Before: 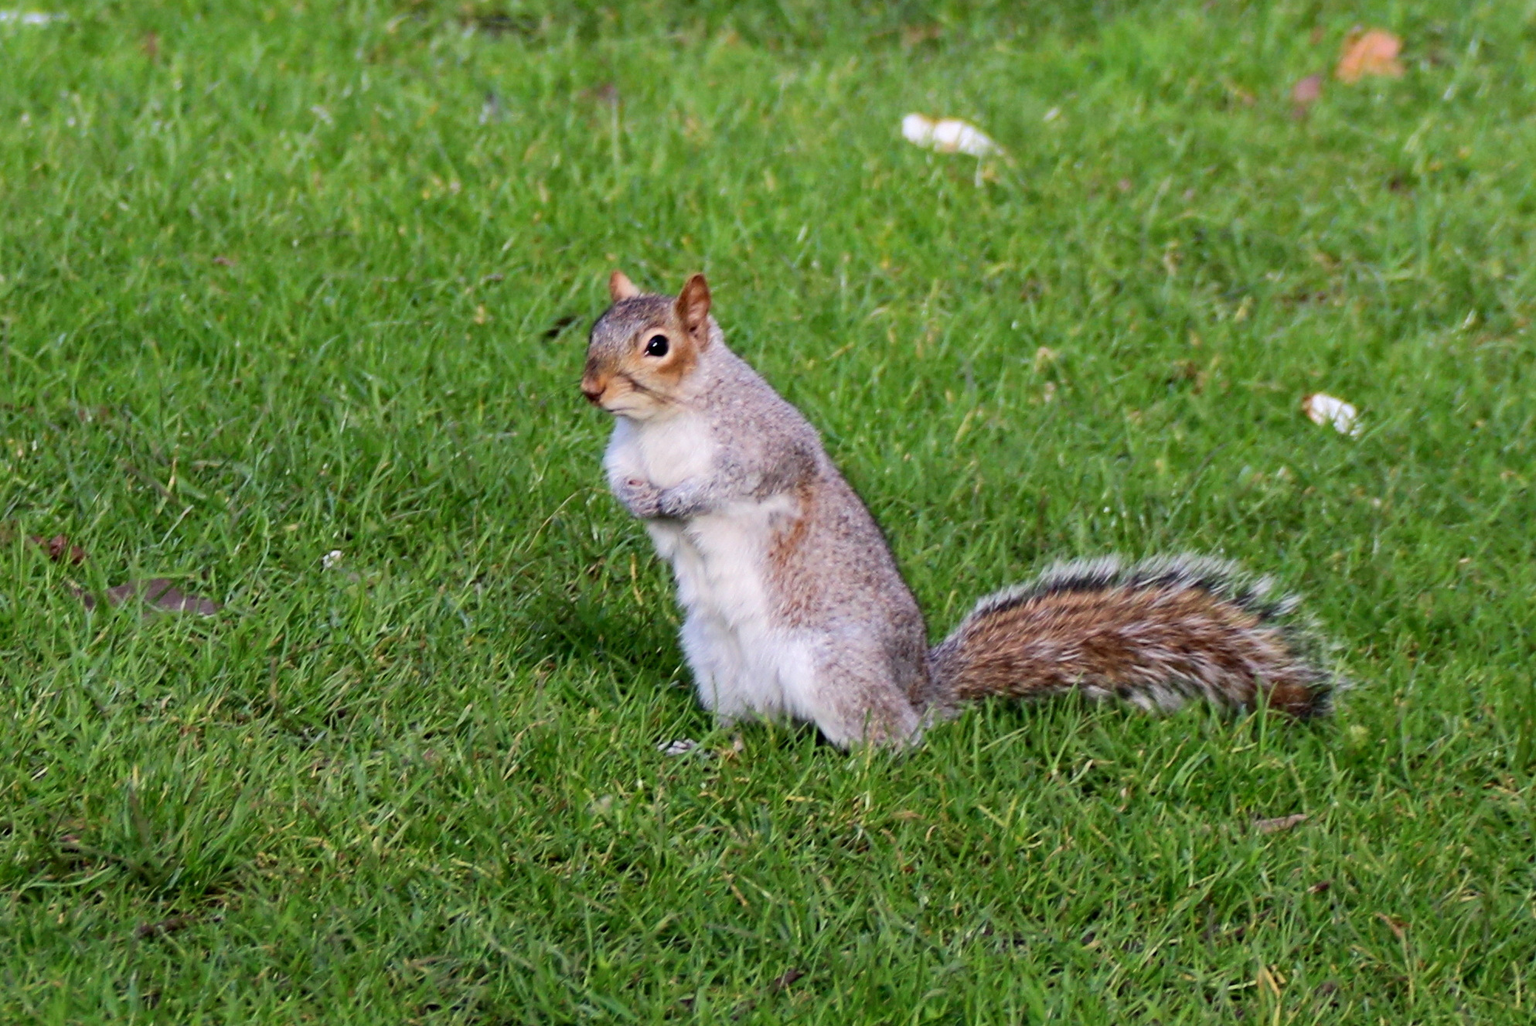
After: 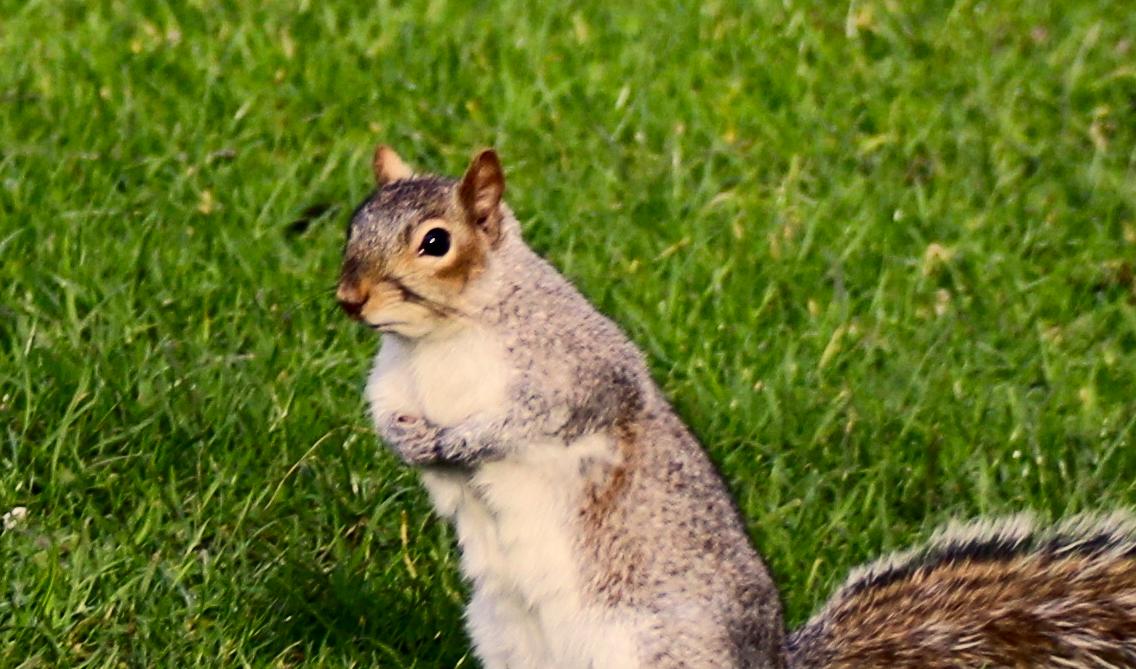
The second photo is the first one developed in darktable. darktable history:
exposure: exposure -0.293 EV, compensate highlight preservation false
contrast brightness saturation: contrast 0.28
color correction: highlights a* 2.72, highlights b* 22.8
crop: left 20.932%, top 15.471%, right 21.848%, bottom 34.081%
